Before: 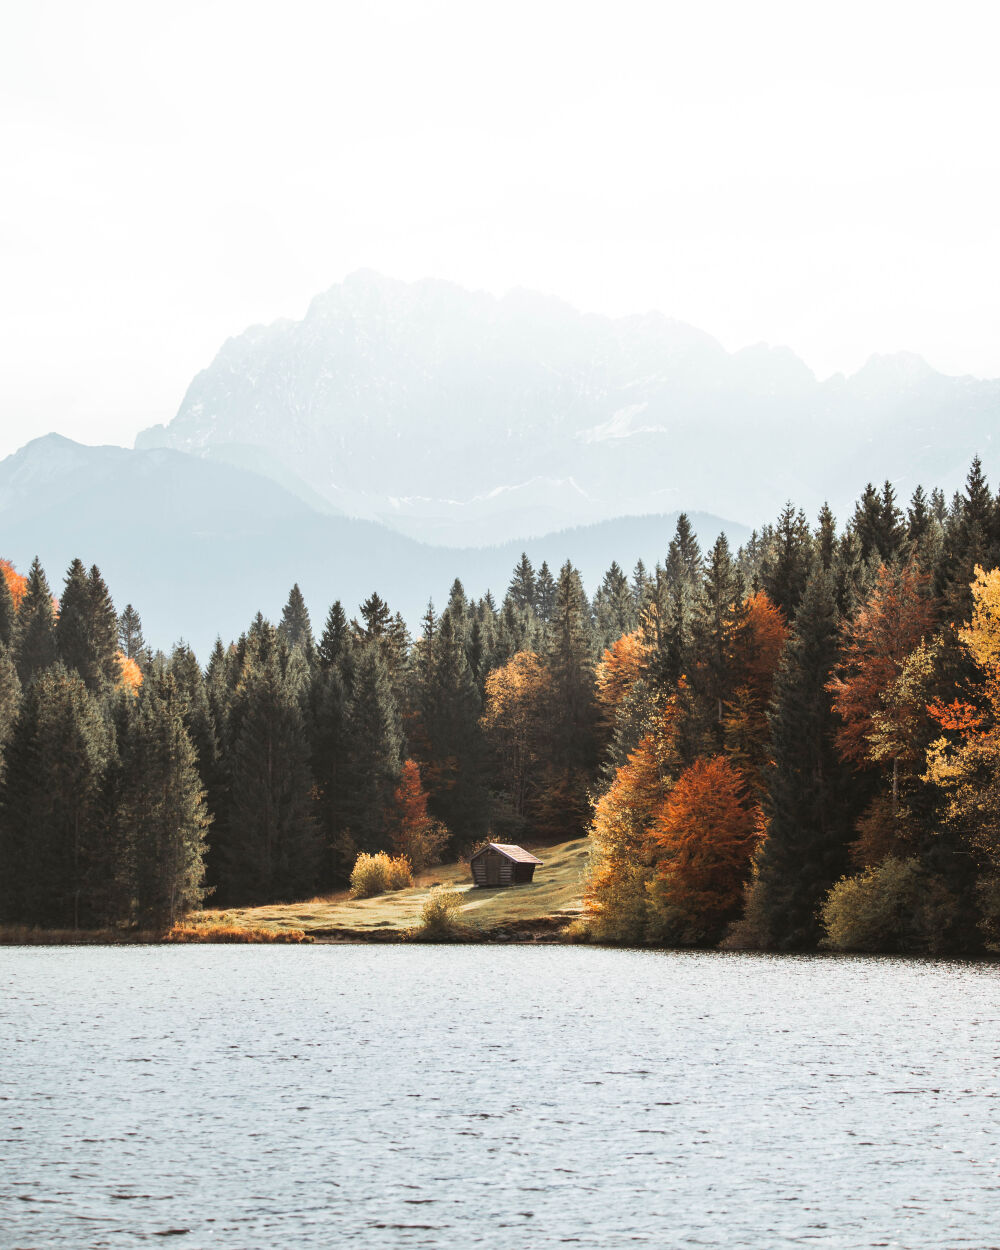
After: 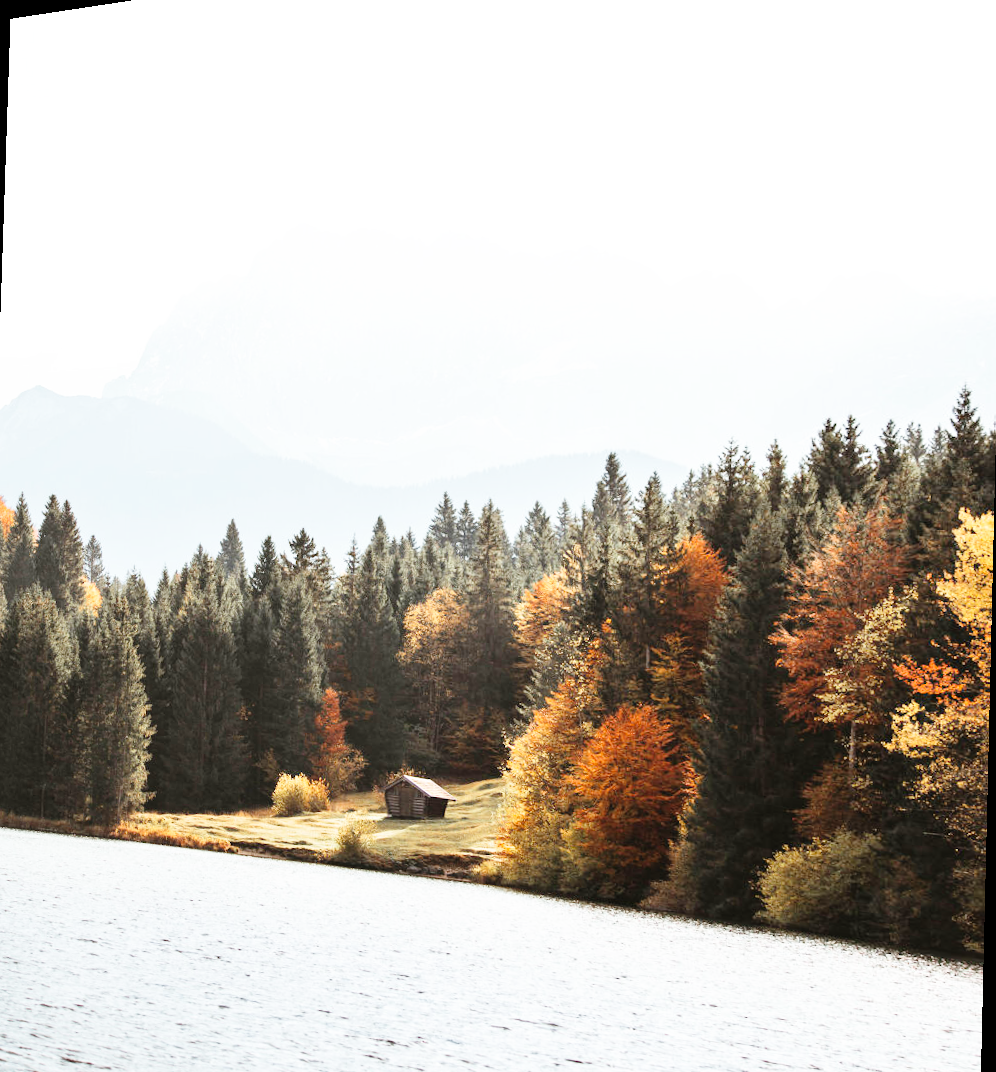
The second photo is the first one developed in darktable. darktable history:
base curve: curves: ch0 [(0, 0) (0.008, 0.007) (0.022, 0.029) (0.048, 0.089) (0.092, 0.197) (0.191, 0.399) (0.275, 0.534) (0.357, 0.65) (0.477, 0.78) (0.542, 0.833) (0.799, 0.973) (1, 1)], preserve colors none
rotate and perspective: rotation 1.69°, lens shift (vertical) -0.023, lens shift (horizontal) -0.291, crop left 0.025, crop right 0.988, crop top 0.092, crop bottom 0.842
